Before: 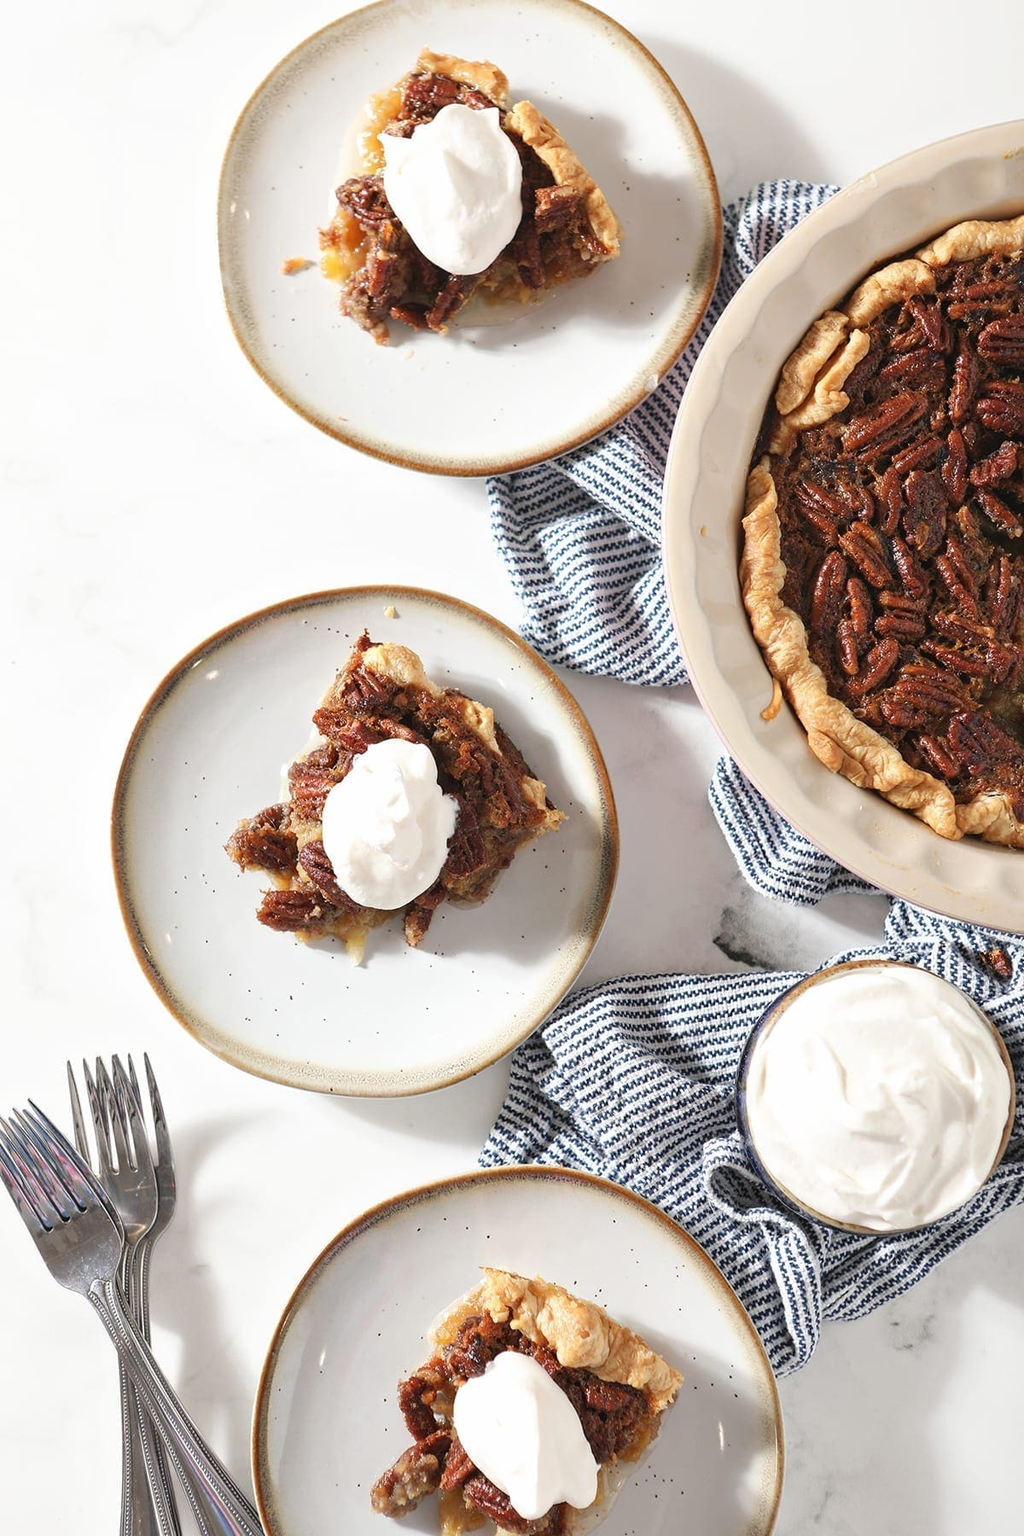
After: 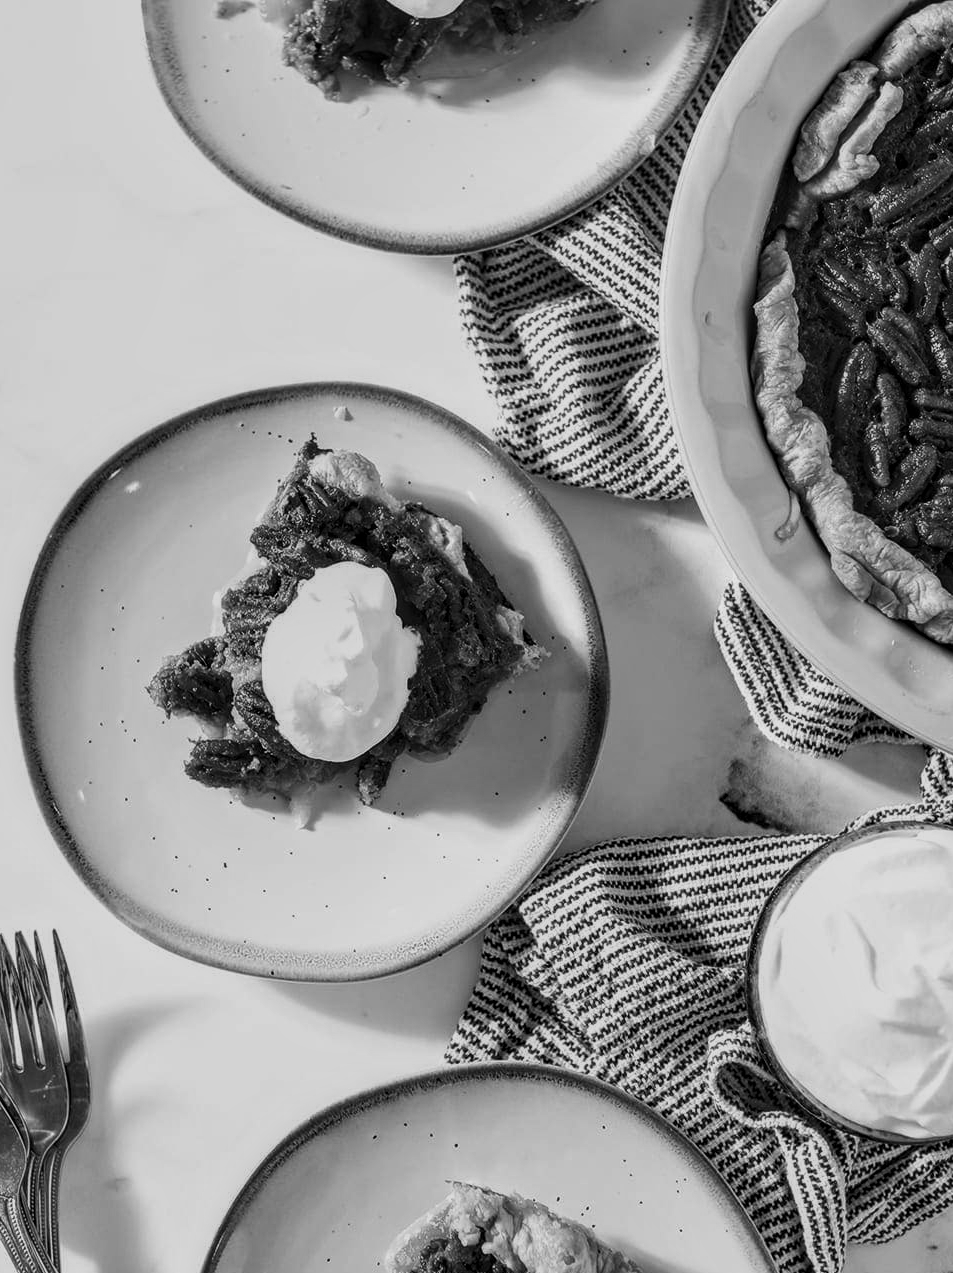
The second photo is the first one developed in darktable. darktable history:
tone equalizer: -8 EV -0.417 EV, -7 EV -0.389 EV, -6 EV -0.333 EV, -5 EV -0.222 EV, -3 EV 0.222 EV, -2 EV 0.333 EV, -1 EV 0.389 EV, +0 EV 0.417 EV, edges refinement/feathering 500, mask exposure compensation -1.57 EV, preserve details no
exposure: black level correction -0.016, exposure -1.018 EV, compensate highlight preservation false
monochrome: on, module defaults
crop: left 9.712%, top 16.928%, right 10.845%, bottom 12.332%
local contrast: detail 150%
